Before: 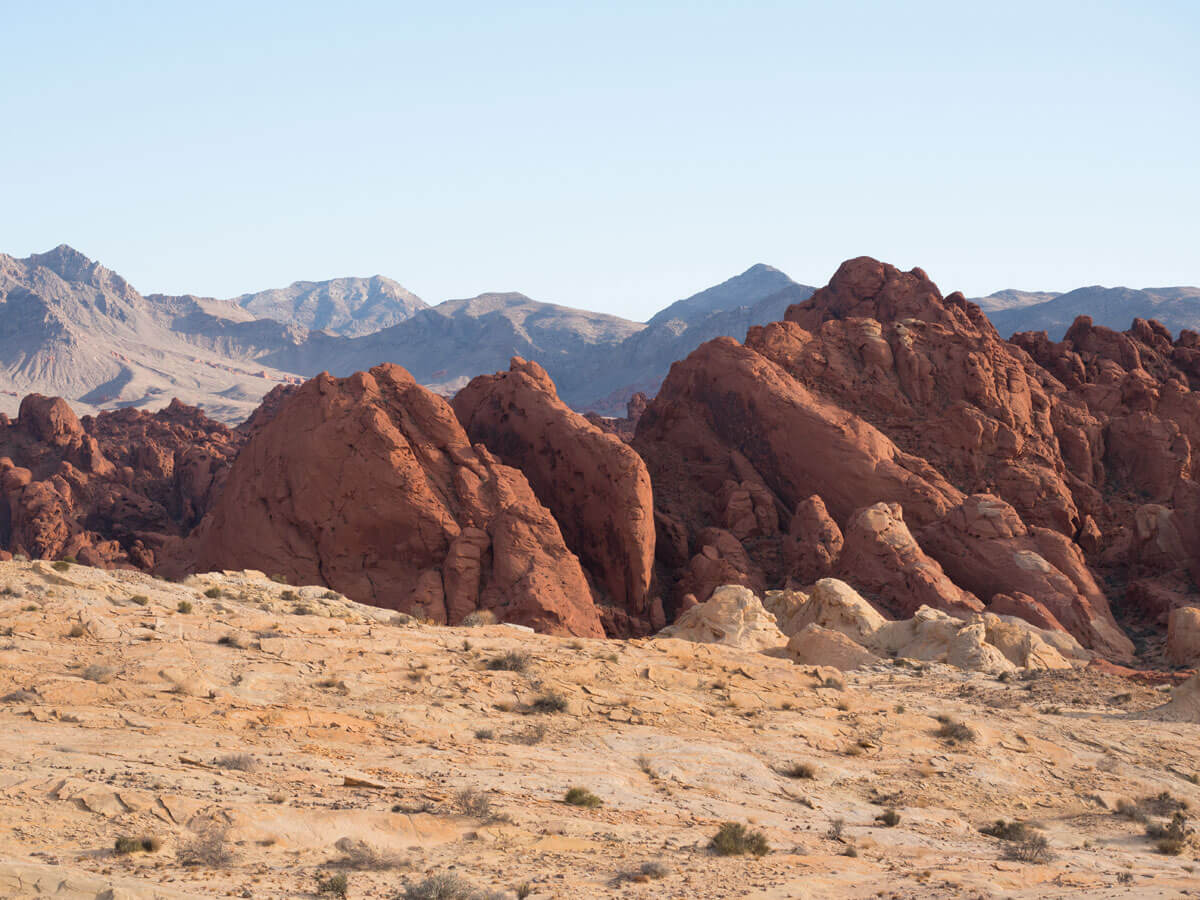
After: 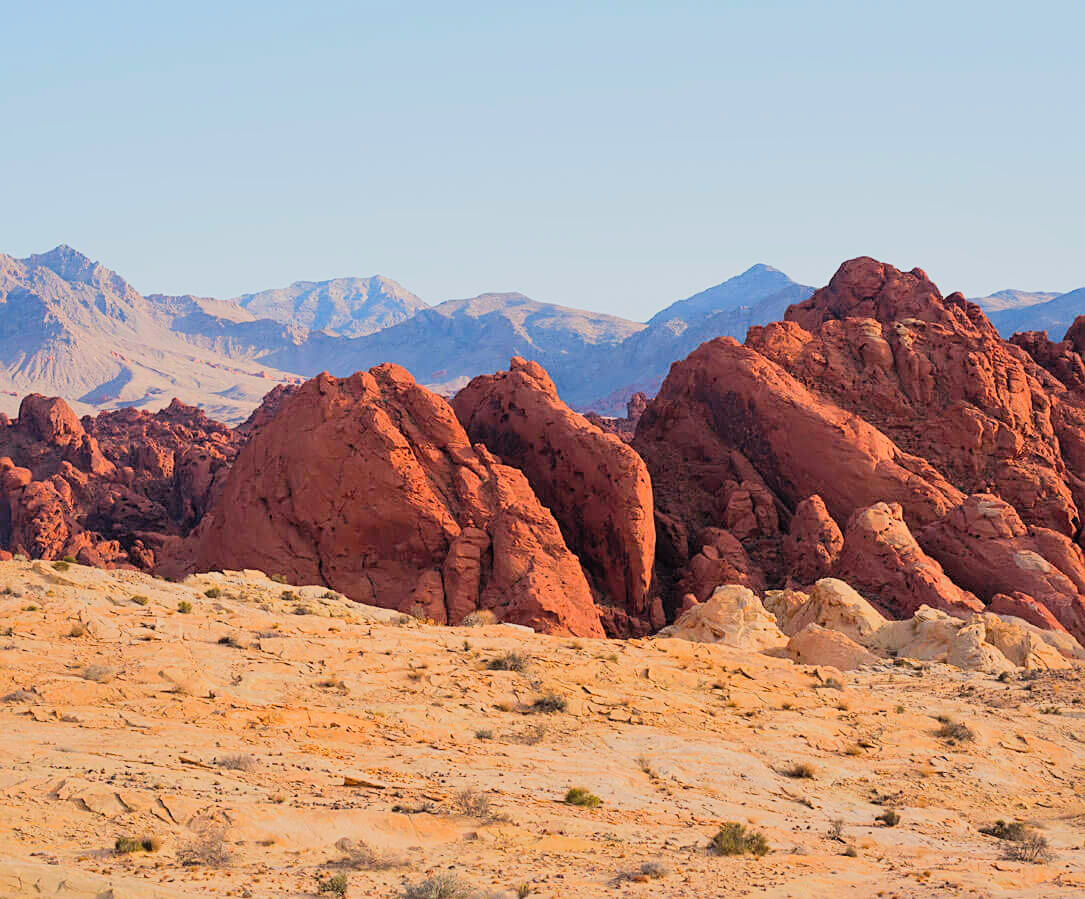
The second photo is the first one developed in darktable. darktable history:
filmic rgb: black relative exposure -6.98 EV, white relative exposure 5.63 EV, hardness 2.86
contrast brightness saturation: contrast 0.2, brightness 0.2, saturation 0.8
sharpen: on, module defaults
levels: levels [0, 0.499, 1]
crop: right 9.509%, bottom 0.031%
shadows and highlights: shadows 25, white point adjustment -3, highlights -30
